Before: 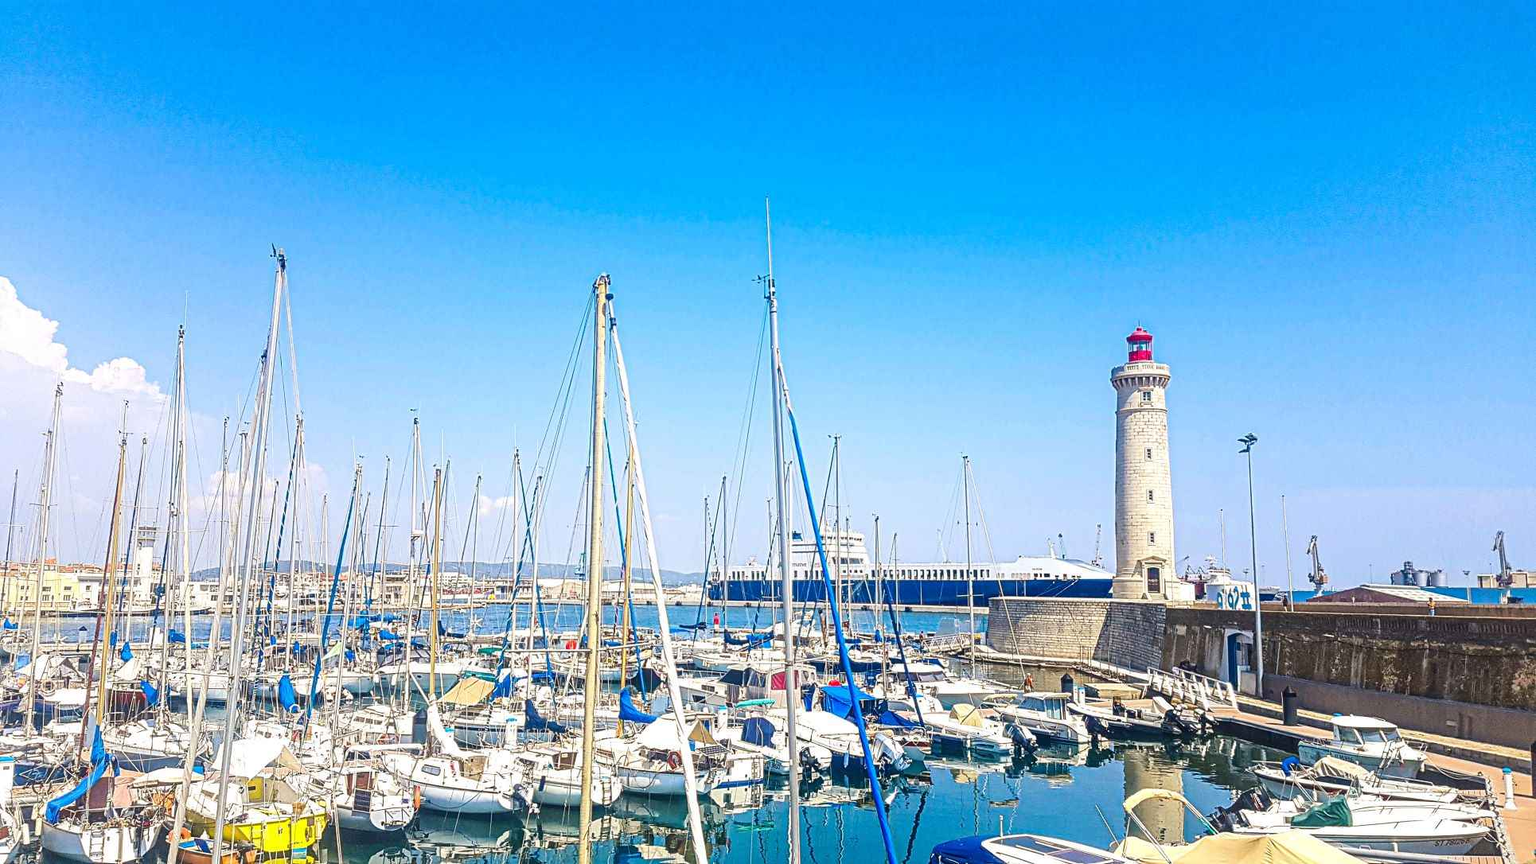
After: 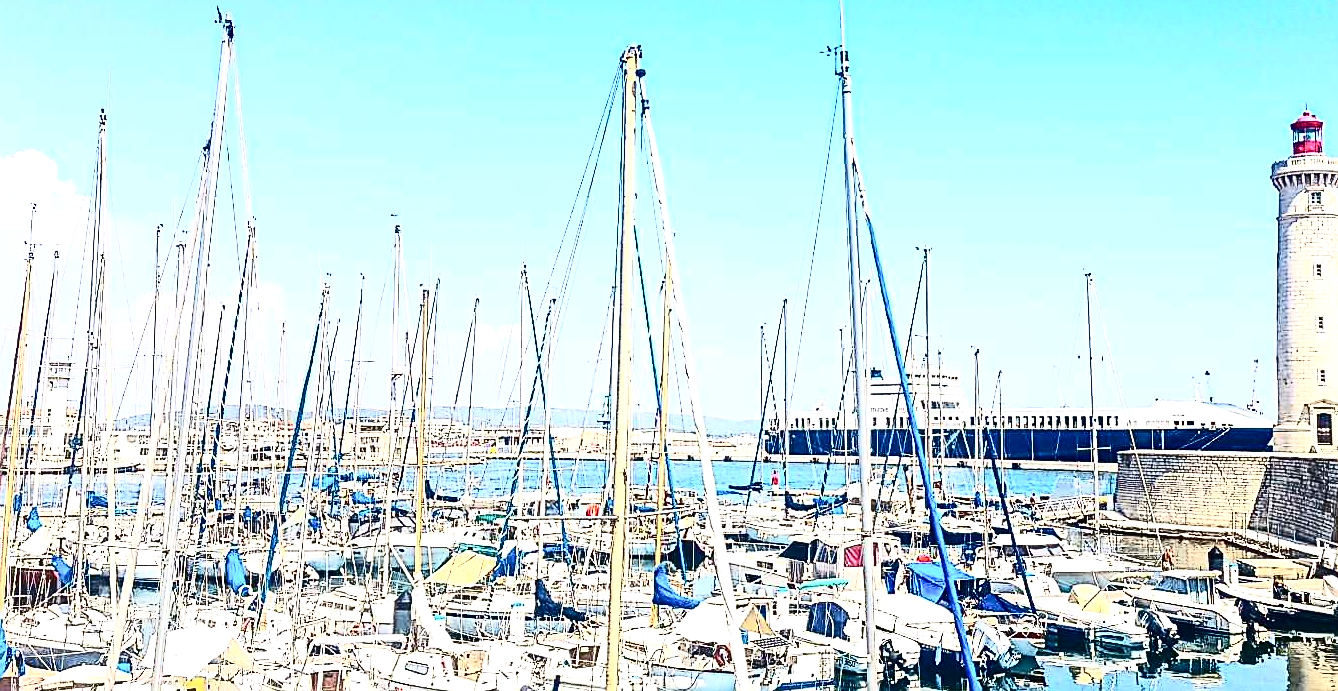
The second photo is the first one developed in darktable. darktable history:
exposure: exposure 0.507 EV, compensate highlight preservation false
sharpen: on, module defaults
contrast brightness saturation: contrast 0.5, saturation -0.1
crop: left 6.488%, top 27.668%, right 24.183%, bottom 8.656%
